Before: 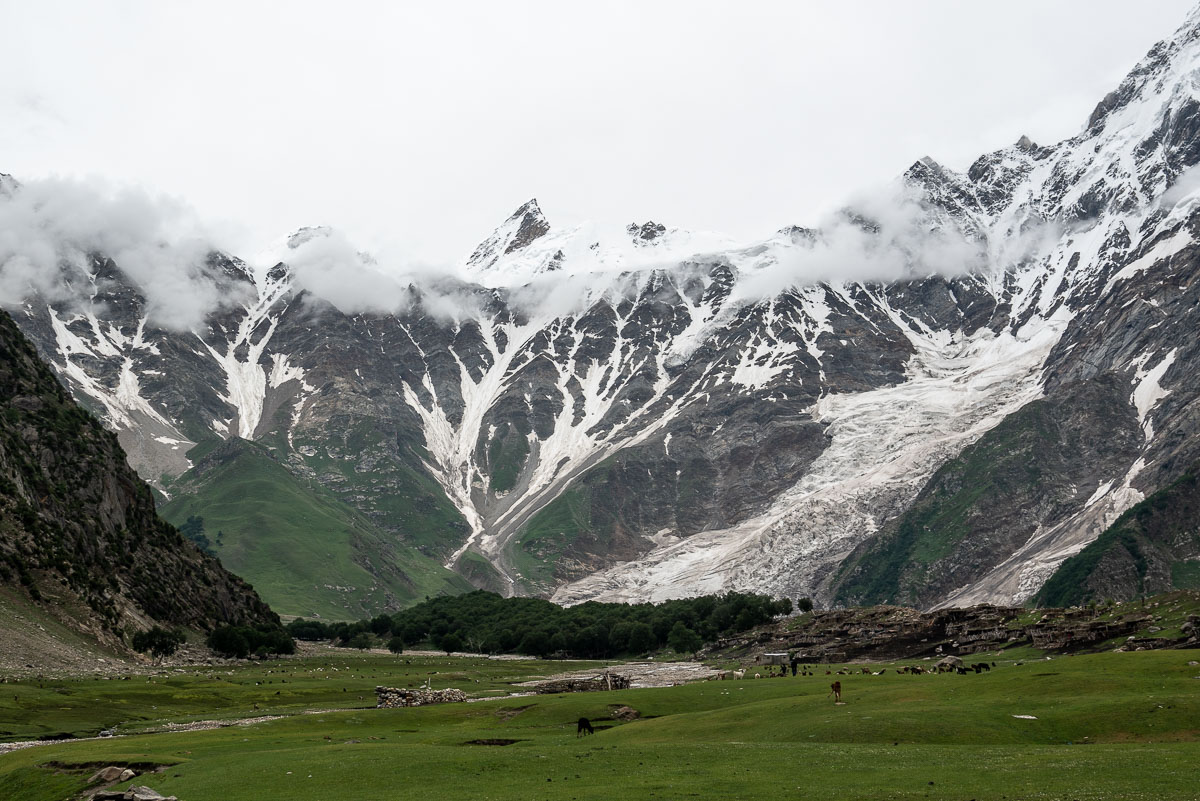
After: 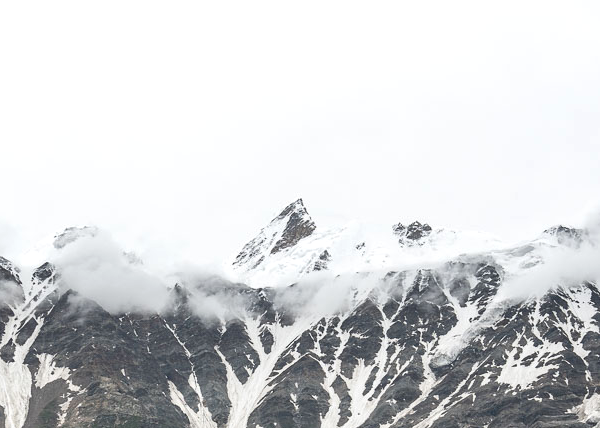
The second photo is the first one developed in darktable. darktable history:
crop: left 19.556%, right 30.401%, bottom 46.458%
exposure: exposure 0.127 EV, compensate highlight preservation false
